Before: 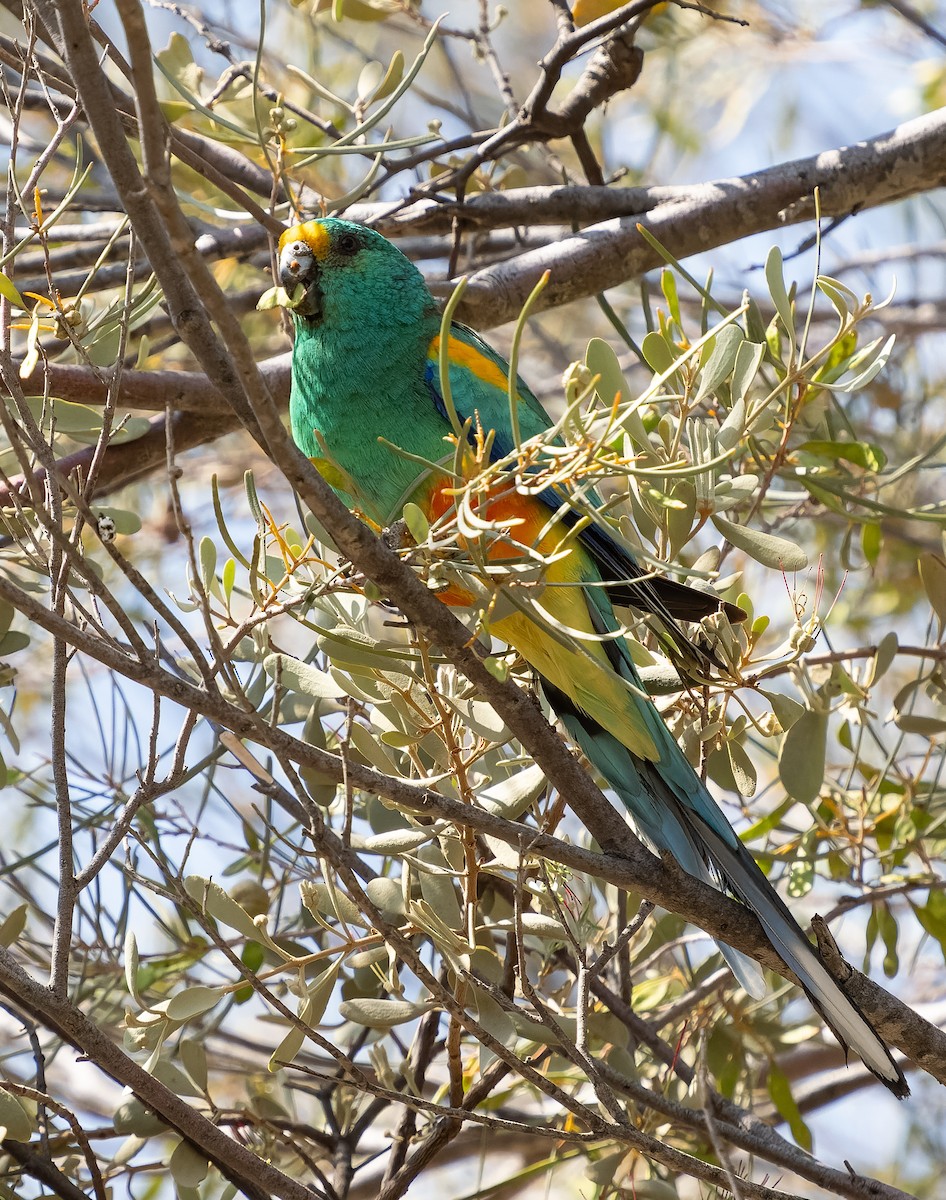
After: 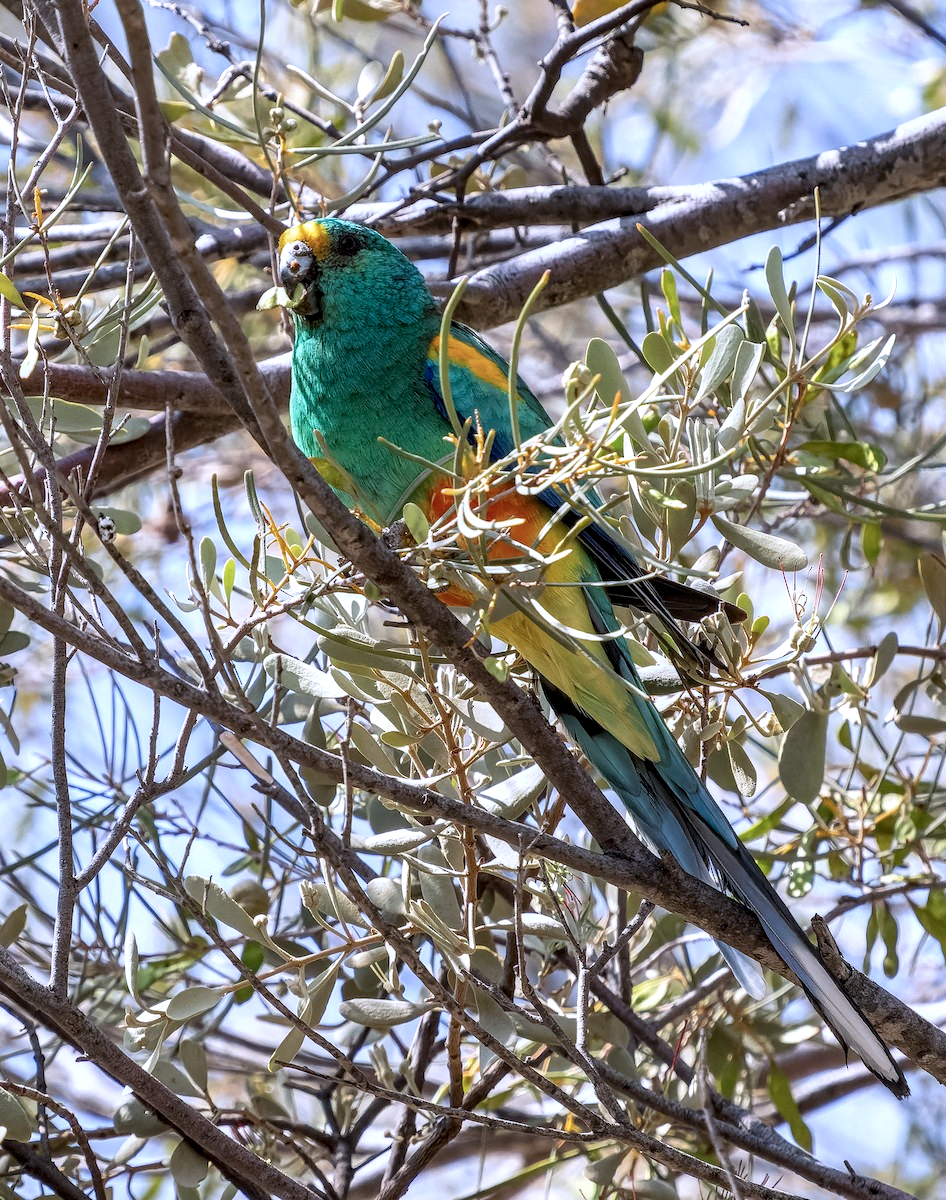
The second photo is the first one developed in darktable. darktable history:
local contrast: highlights 23%, detail 150%
color calibration: illuminant as shot in camera, x 0.378, y 0.392, temperature 4211.87 K
